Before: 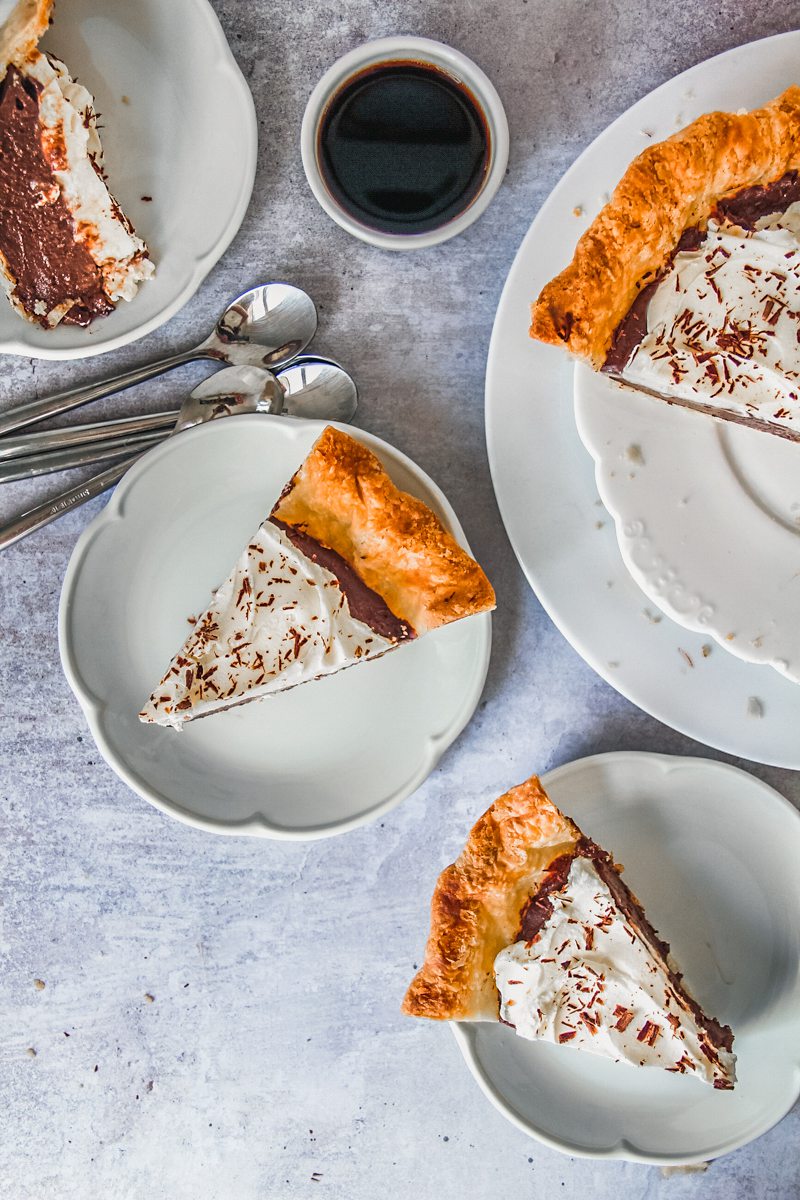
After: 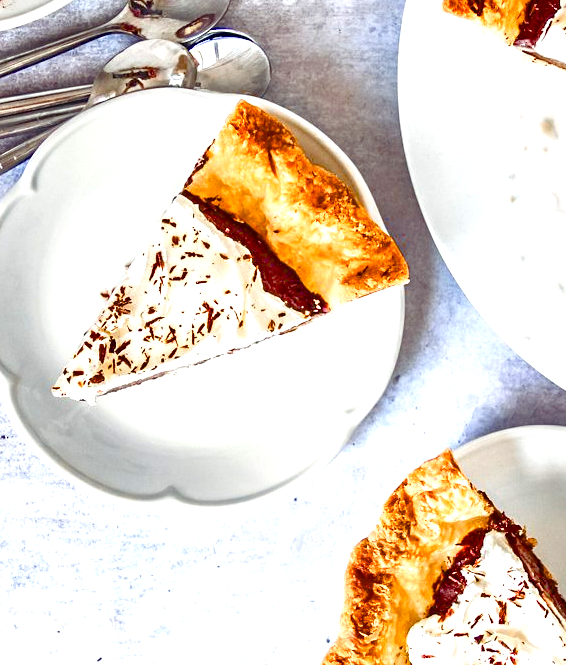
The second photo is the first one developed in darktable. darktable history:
exposure: exposure 1 EV, compensate highlight preservation false
color balance rgb: shadows lift › chroma 6.123%, shadows lift › hue 305.6°, perceptual saturation grading › global saturation 20%, perceptual saturation grading › highlights -25.069%, perceptual saturation grading › shadows 49.26%, global vibrance 6.902%, saturation formula JzAzBz (2021)
contrast brightness saturation: contrast 0.079, saturation 0.023
crop: left 10.961%, top 27.22%, right 18.246%, bottom 17.285%
